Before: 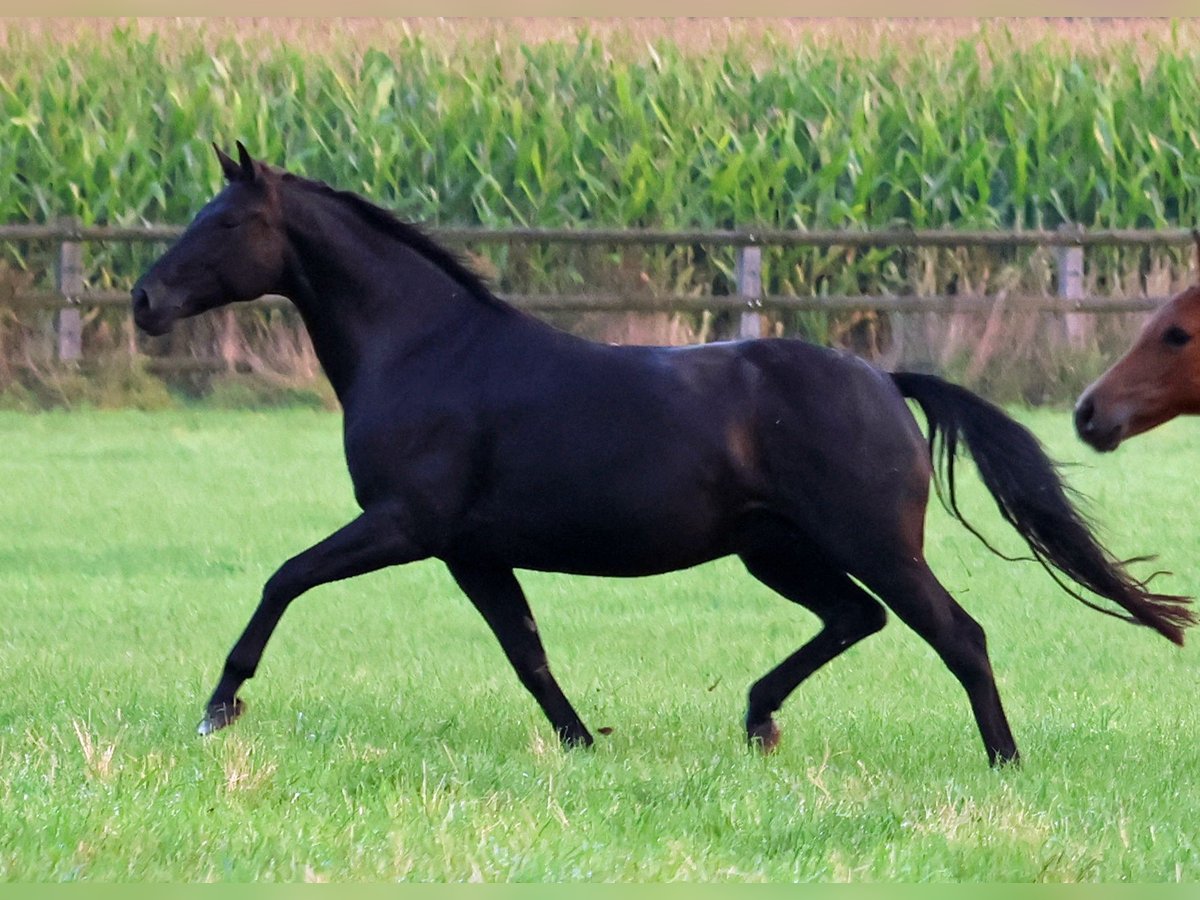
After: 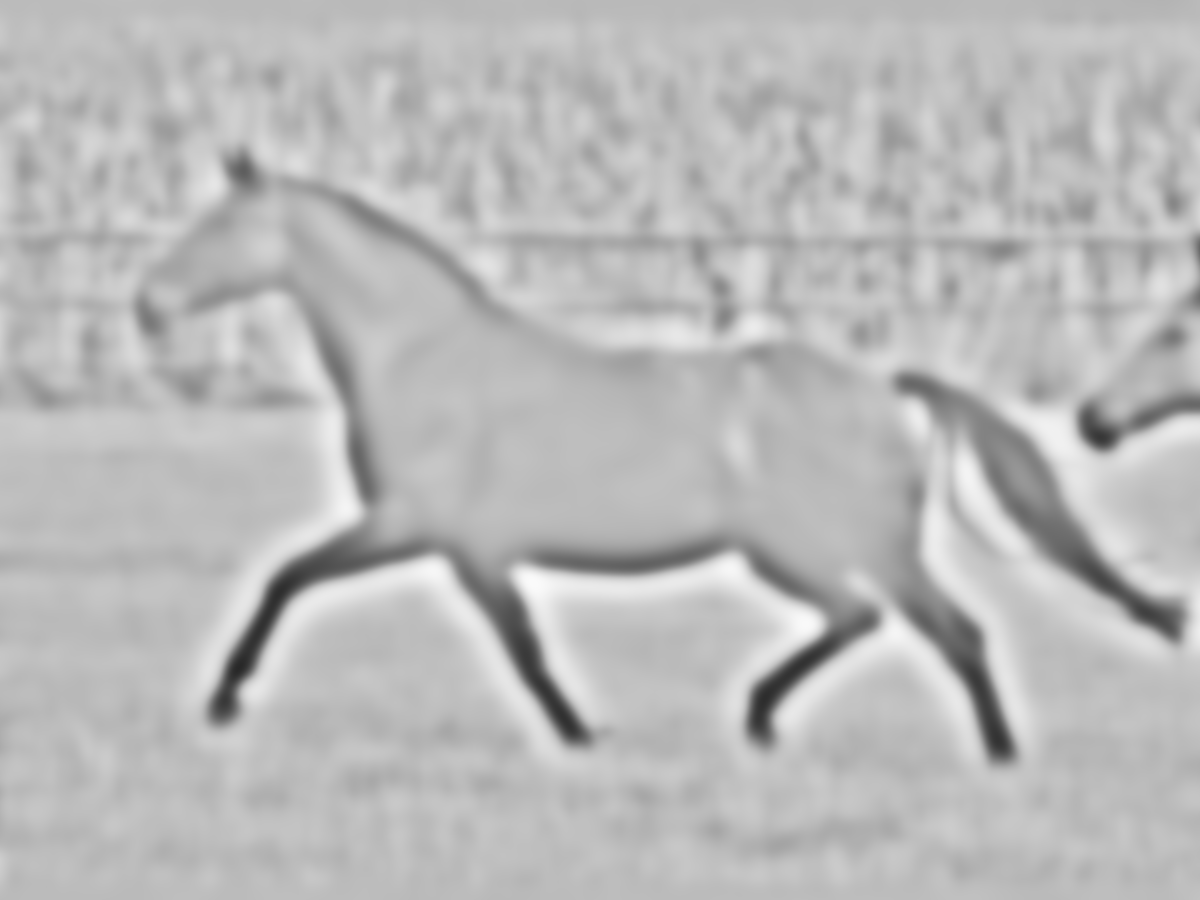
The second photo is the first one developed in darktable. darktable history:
base curve: curves: ch0 [(0, 0) (0.007, 0.004) (0.027, 0.03) (0.046, 0.07) (0.207, 0.54) (0.442, 0.872) (0.673, 0.972) (1, 1)], preserve colors none
highpass: sharpness 49.79%, contrast boost 49.79% | blend: blend mode softlight, opacity 32%; mask: uniform (no mask)
lowpass: on, module defaults | blend: blend mode softlight, opacity 33%; mask: uniform (no mask)
velvia: on, module defaults
tone curve: curves: ch0 [(0, 0) (0.266, 0.247) (0.741, 0.751) (1, 1)], color space Lab, linked channels, preserve colors none
